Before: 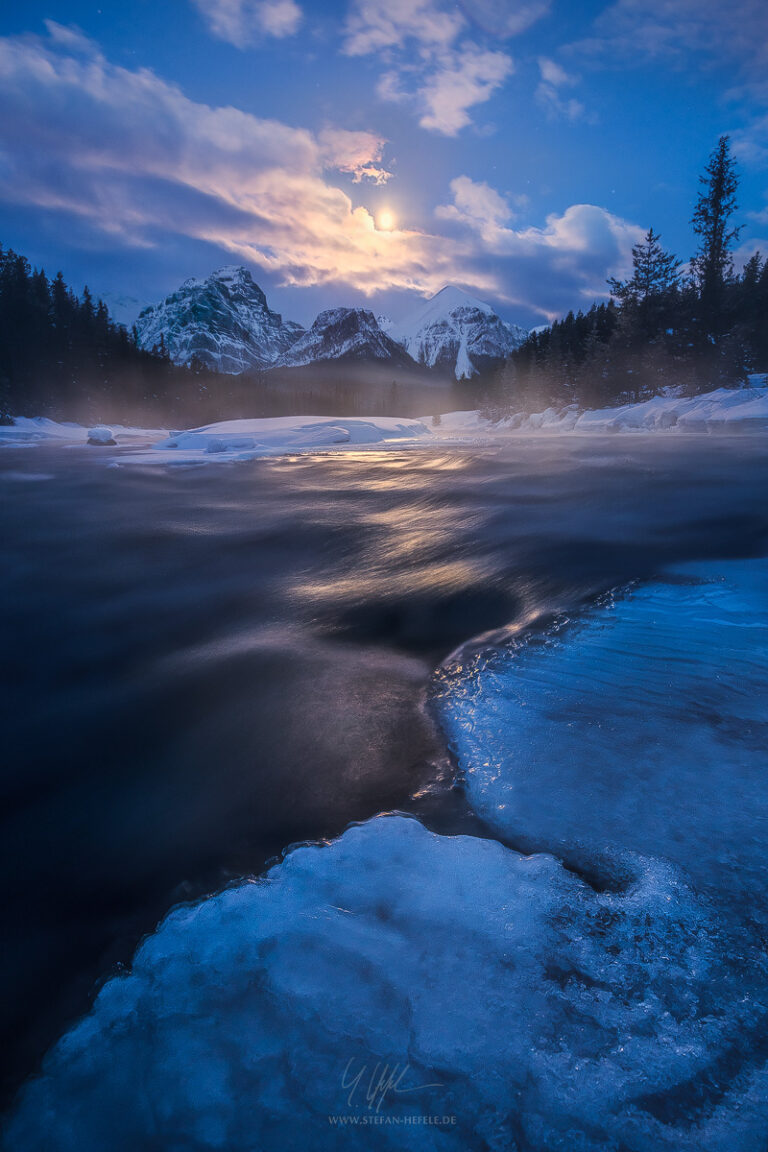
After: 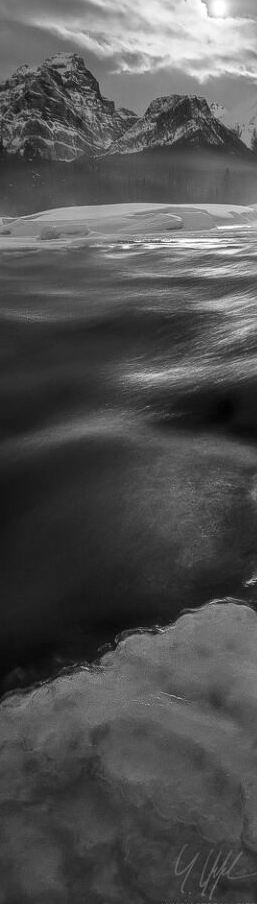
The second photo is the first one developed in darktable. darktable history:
local contrast: highlights 83%, shadows 81%
color correction: highlights a* 1.39, highlights b* 17.83
white balance: red 0.924, blue 1.095
crop and rotate: left 21.77%, top 18.528%, right 44.676%, bottom 2.997%
monochrome: on, module defaults
